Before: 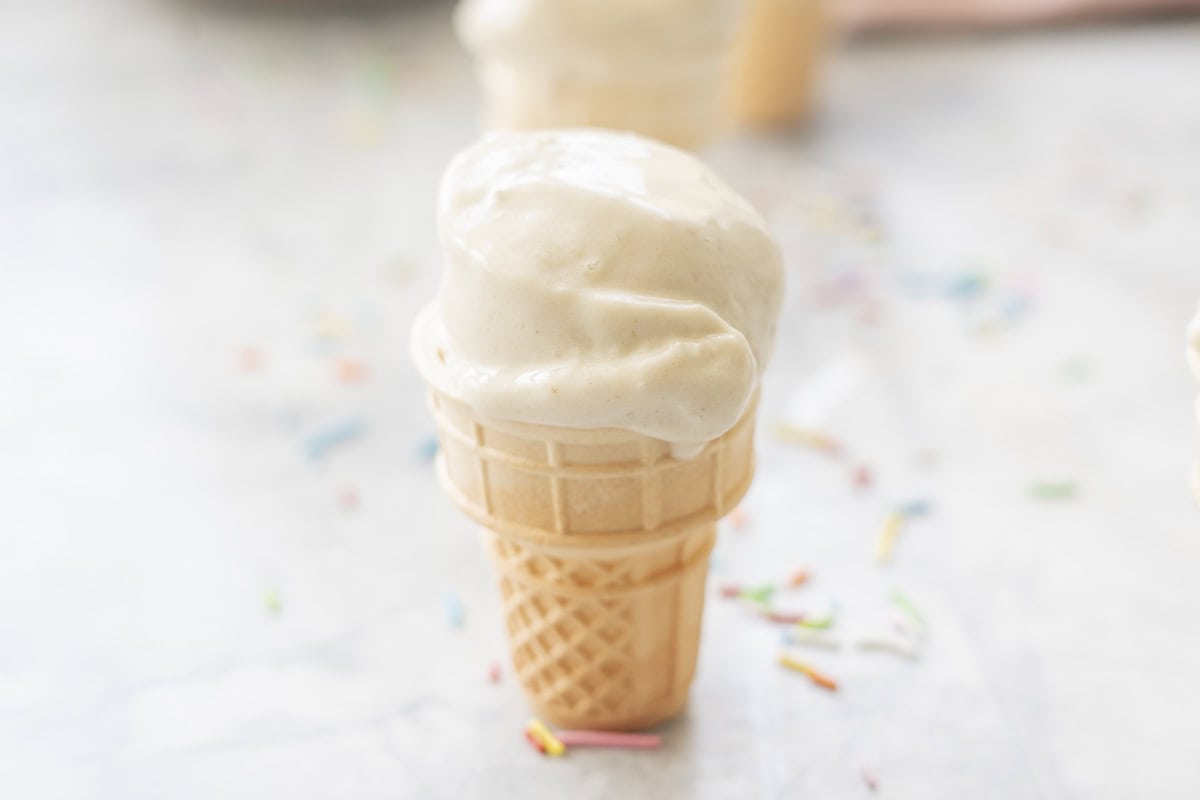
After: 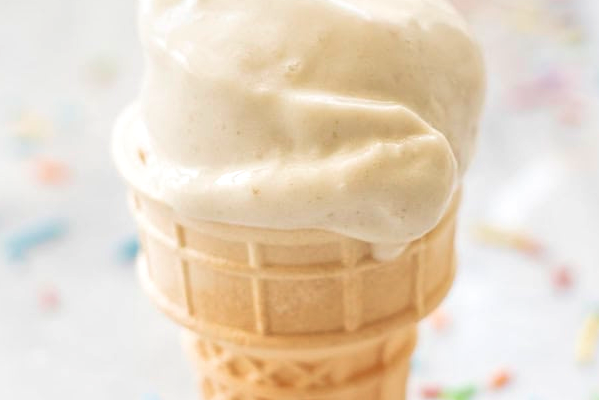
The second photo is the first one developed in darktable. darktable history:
crop: left 25%, top 25%, right 25%, bottom 25%
white balance: red 1, blue 1
local contrast: mode bilateral grid, contrast 20, coarseness 50, detail 140%, midtone range 0.2
velvia: on, module defaults
